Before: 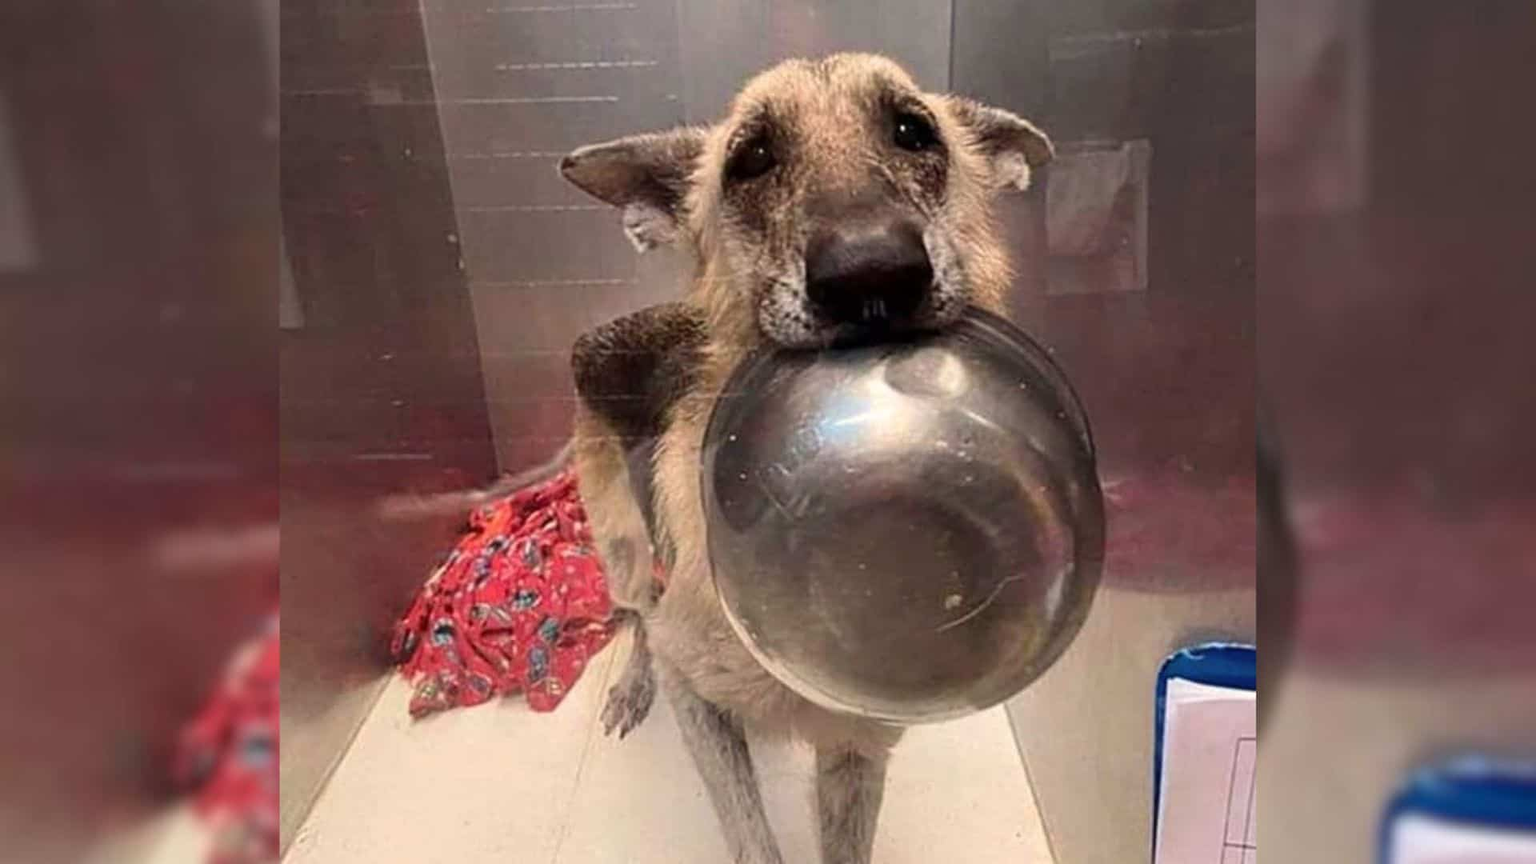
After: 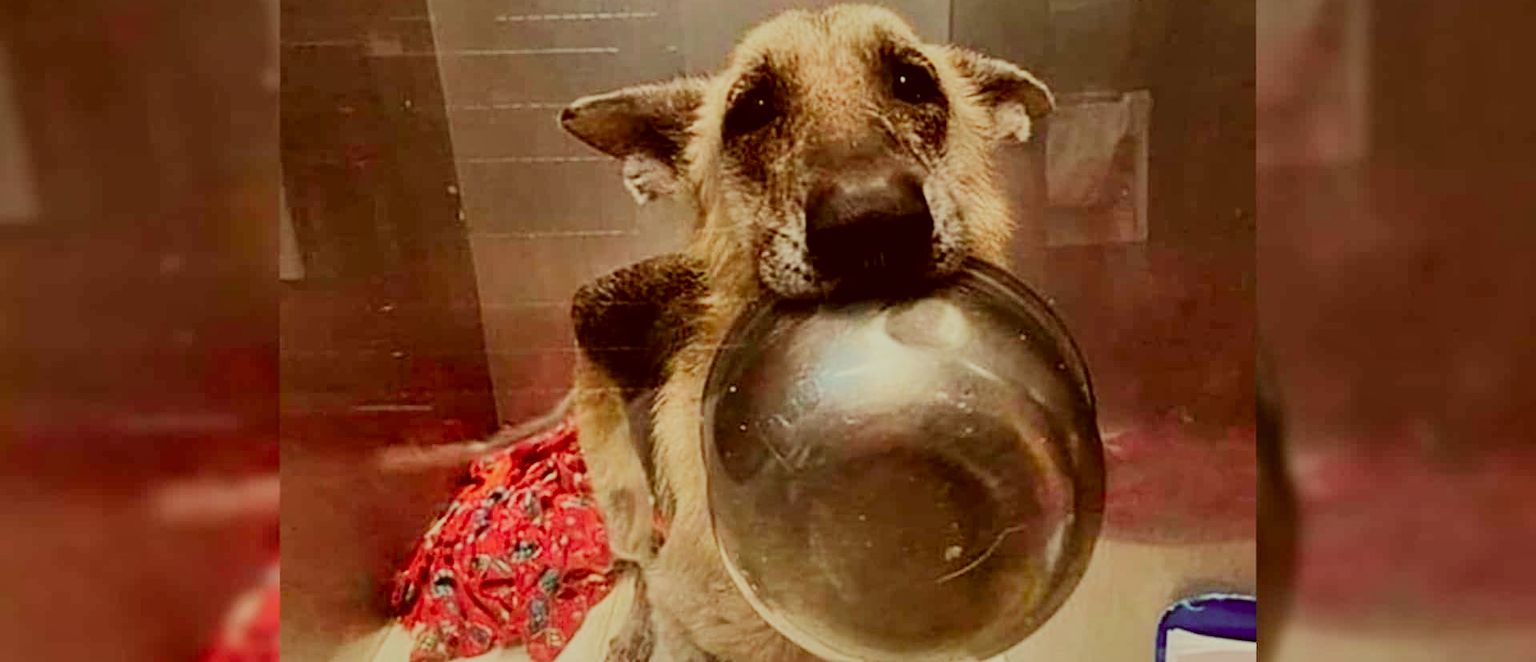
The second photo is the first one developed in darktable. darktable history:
white balance: emerald 1
shadows and highlights: highlights -60
crop: top 5.667%, bottom 17.637%
color correction: highlights a* -5.94, highlights b* 9.48, shadows a* 10.12, shadows b* 23.94
sigmoid: contrast 1.7, skew -0.2, preserve hue 0%, red attenuation 0.1, red rotation 0.035, green attenuation 0.1, green rotation -0.017, blue attenuation 0.15, blue rotation -0.052, base primaries Rec2020
